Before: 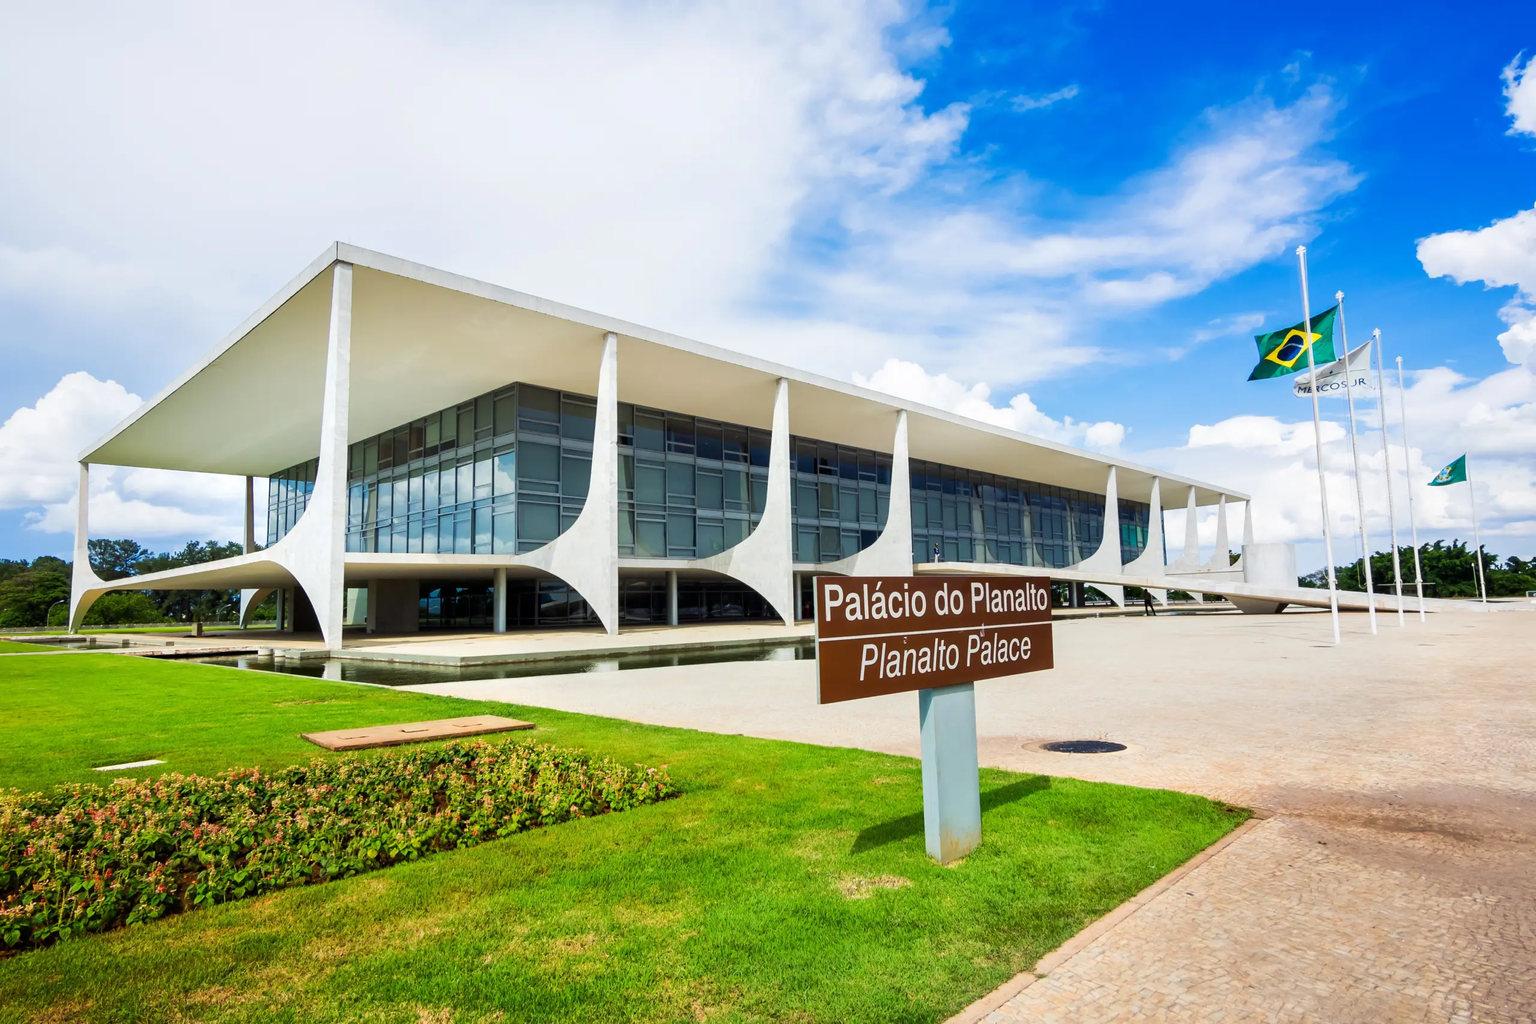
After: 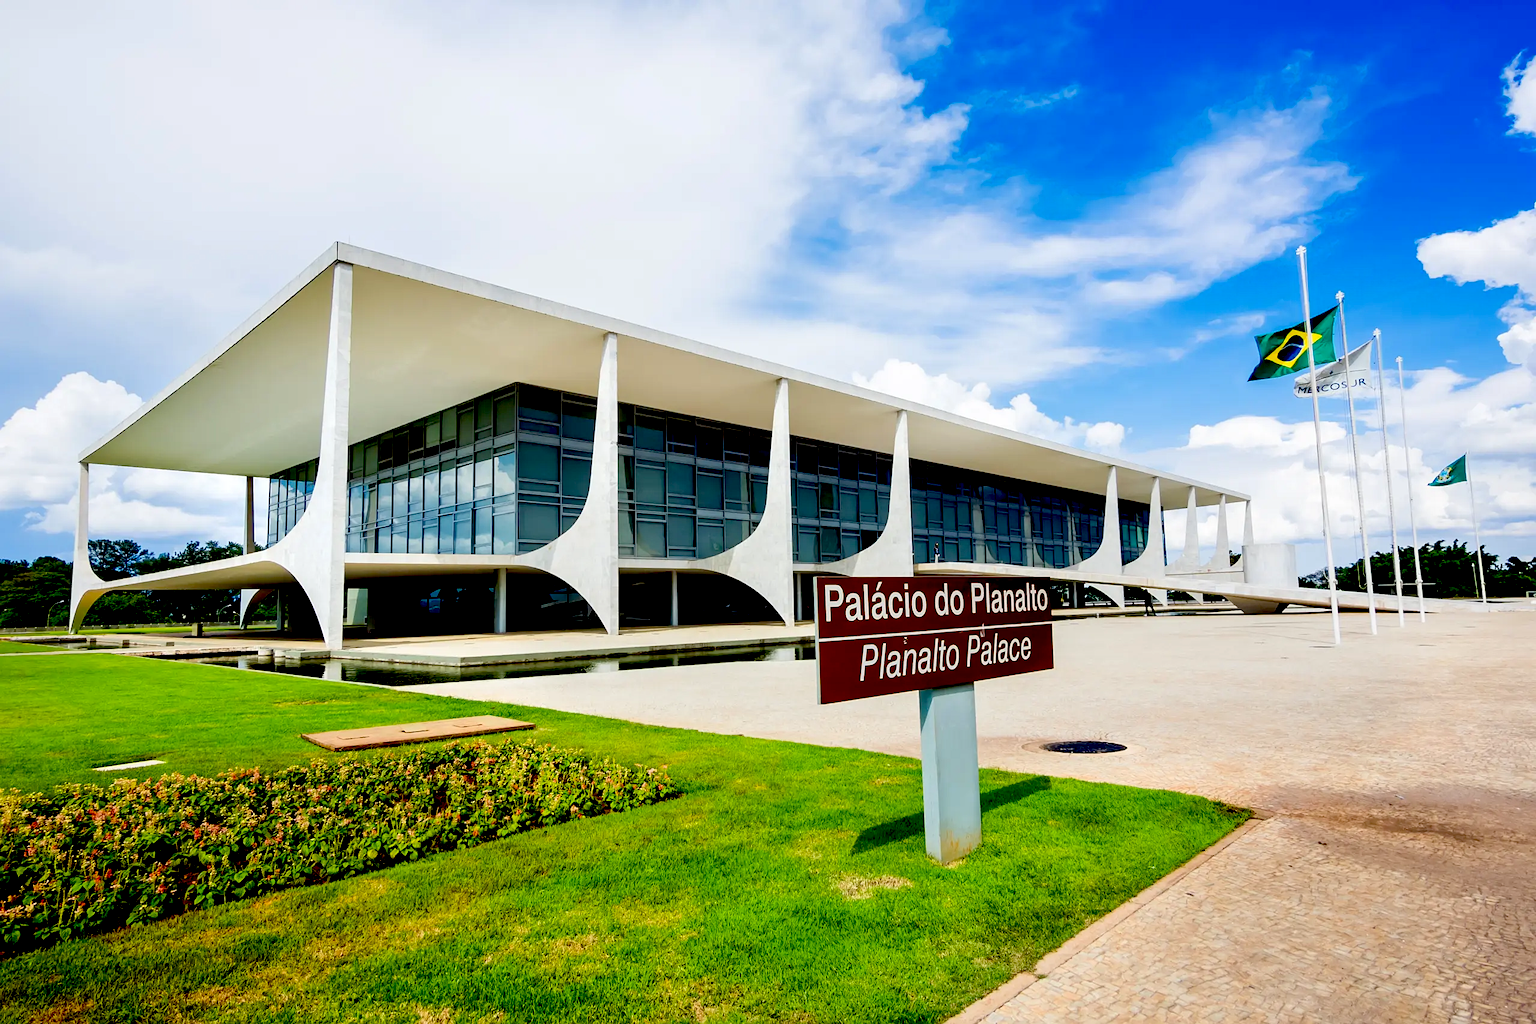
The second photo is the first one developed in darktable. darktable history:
sharpen: radius 1.272, amount 0.305, threshold 0
exposure: black level correction 0.047, exposure 0.013 EV, compensate highlight preservation false
